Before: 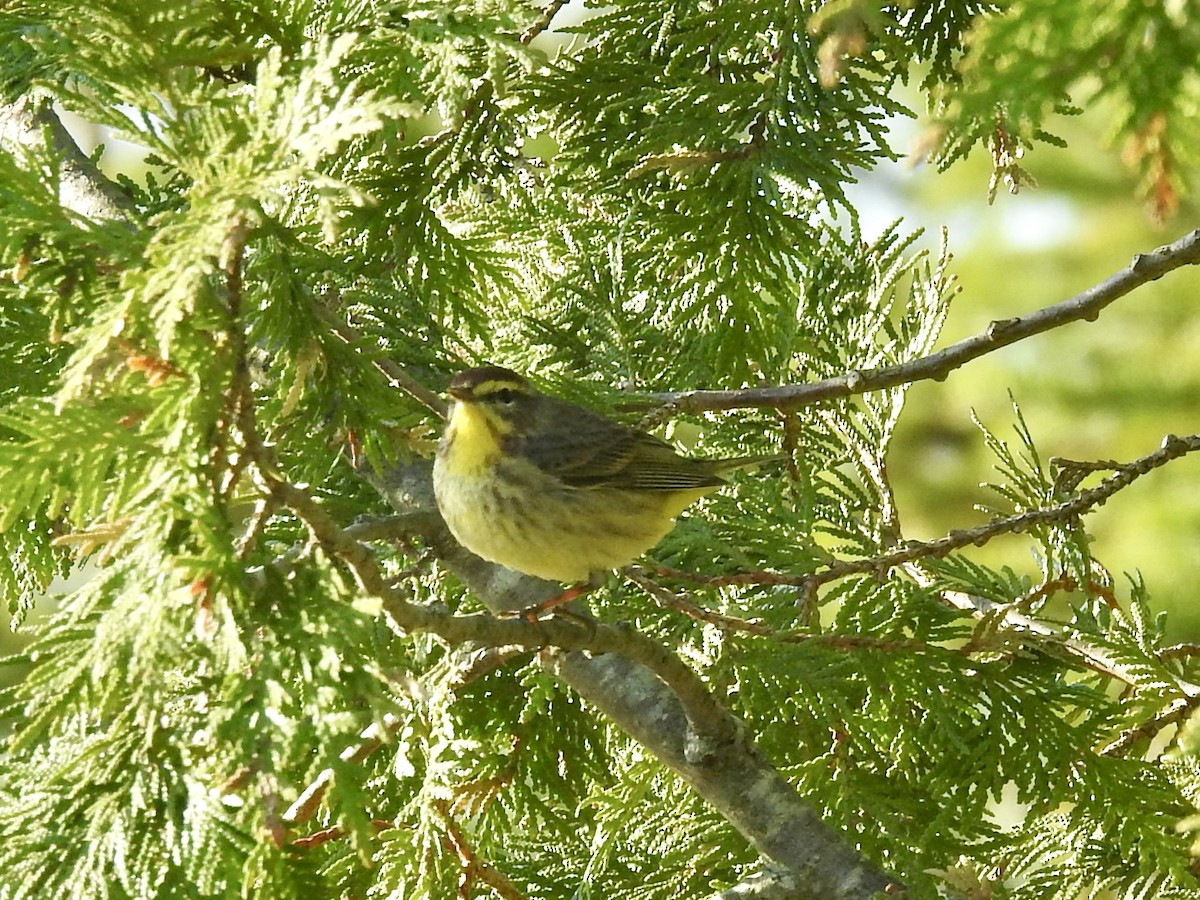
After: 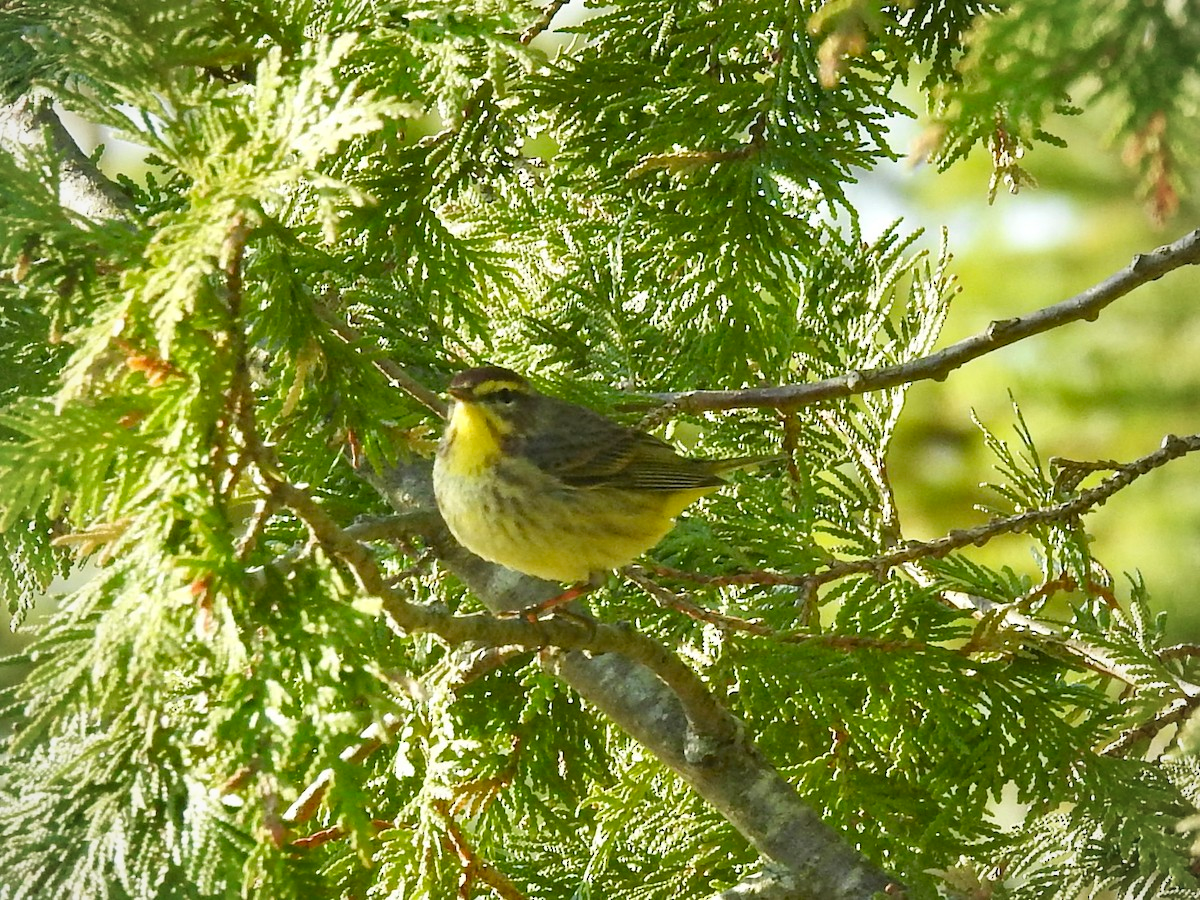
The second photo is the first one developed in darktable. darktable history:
color zones: curves: ch0 [(0.068, 0.464) (0.25, 0.5) (0.48, 0.508) (0.75, 0.536) (0.886, 0.476) (0.967, 0.456)]; ch1 [(0.066, 0.456) (0.25, 0.5) (0.616, 0.508) (0.746, 0.56) (0.934, 0.444)]
vignetting: fall-off radius 61.08%, brightness -0.294
